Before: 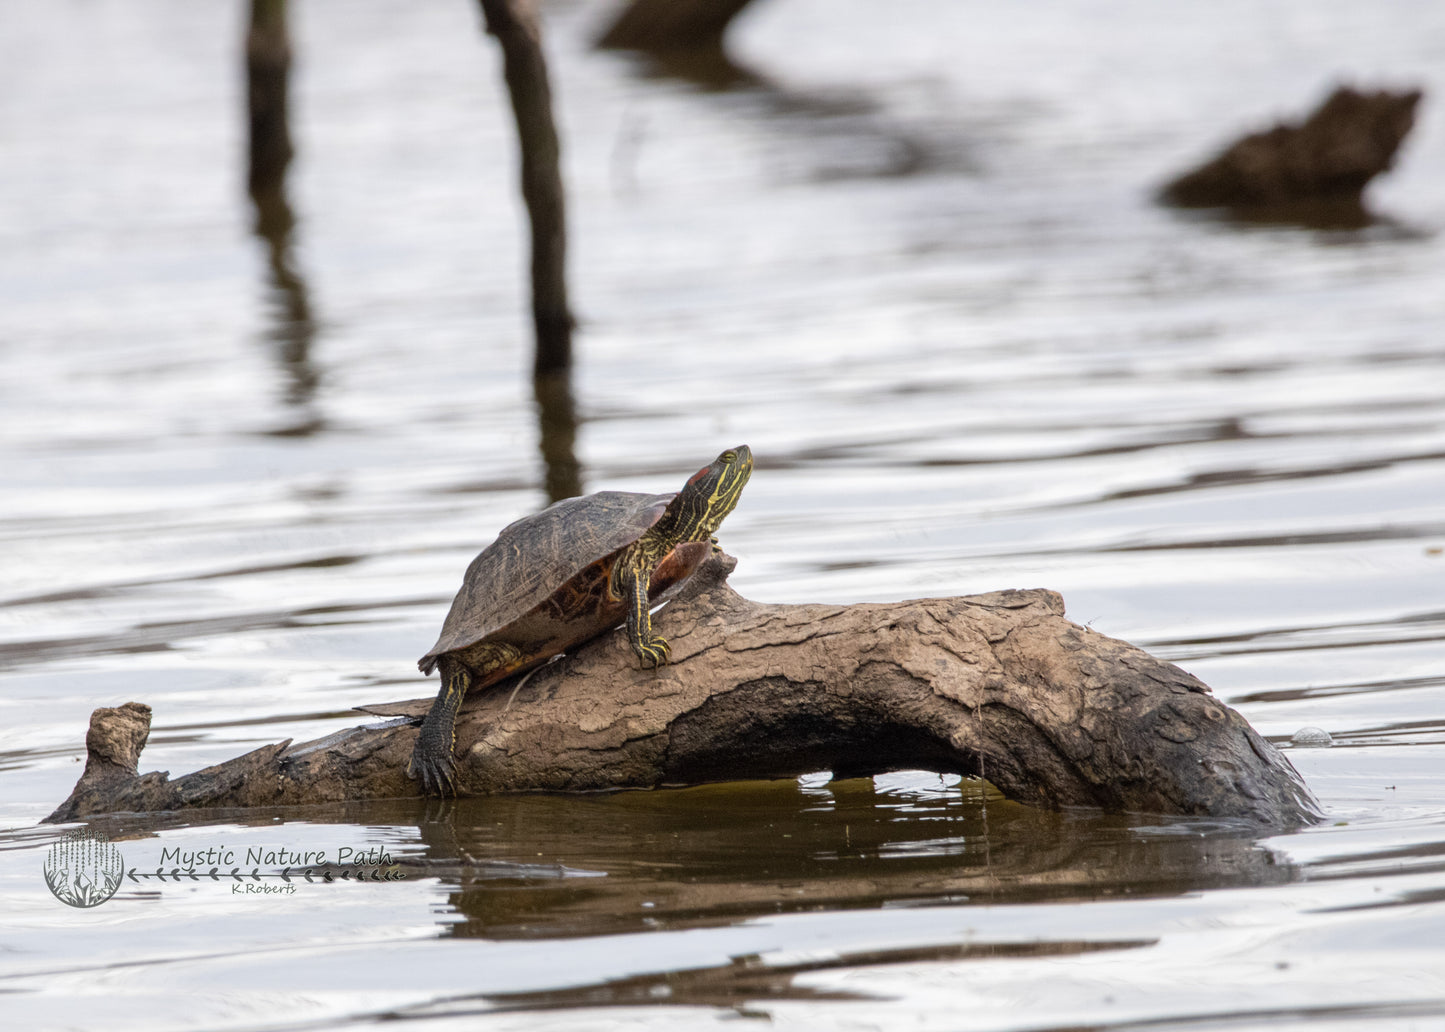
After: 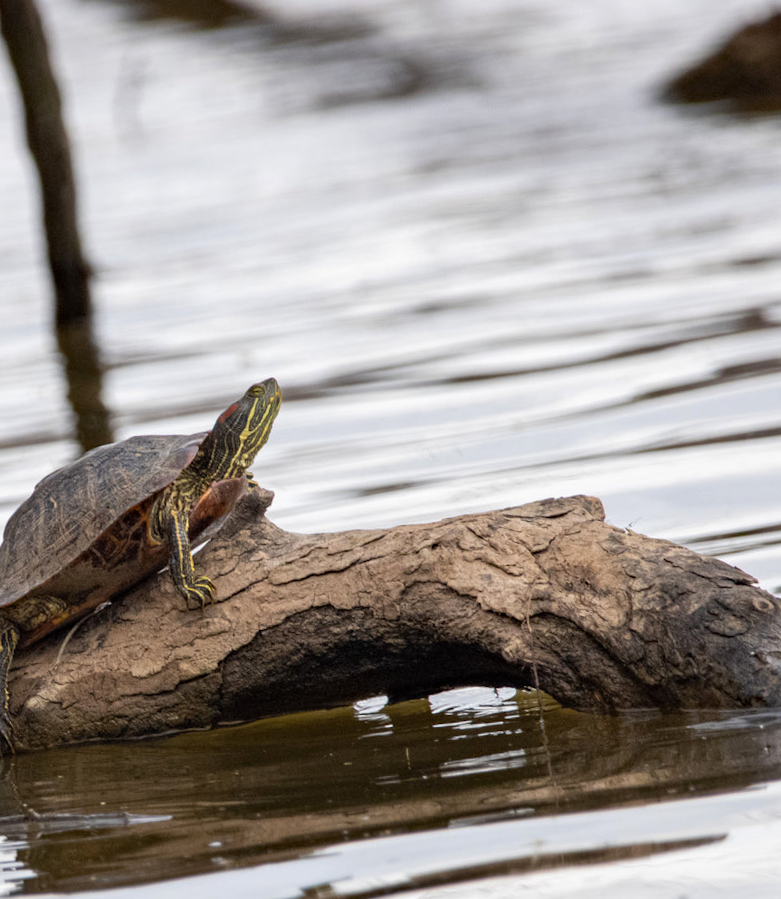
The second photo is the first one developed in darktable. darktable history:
haze removal: compatibility mode true, adaptive false
crop: left 31.458%, top 0%, right 11.876%
rotate and perspective: rotation -5°, crop left 0.05, crop right 0.952, crop top 0.11, crop bottom 0.89
